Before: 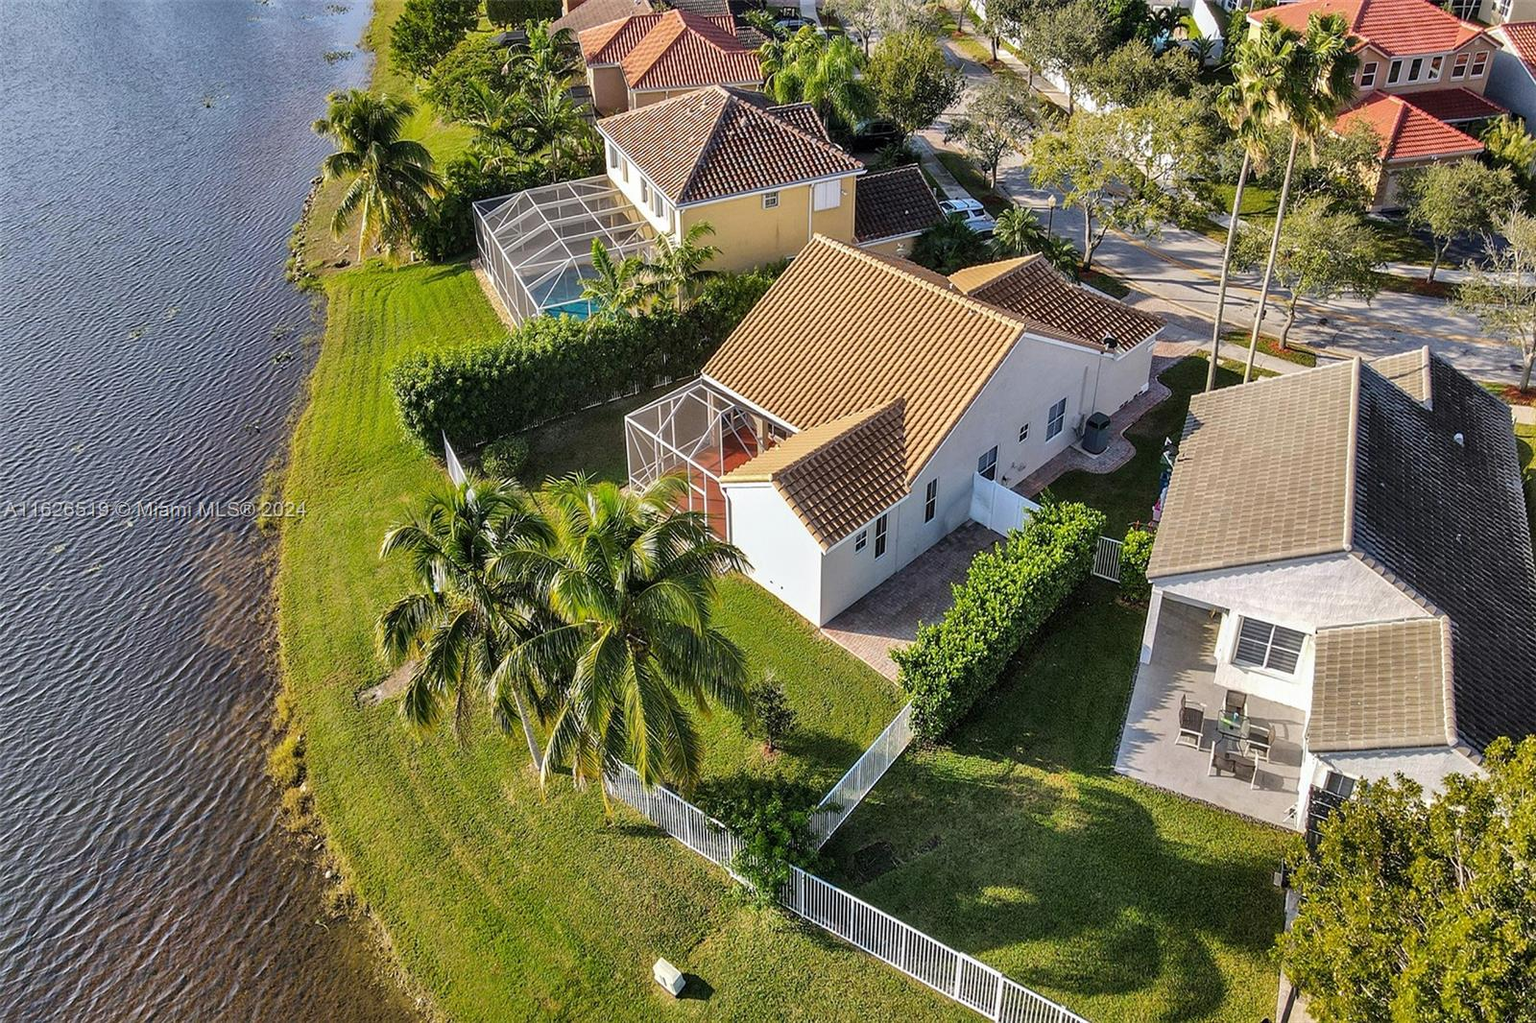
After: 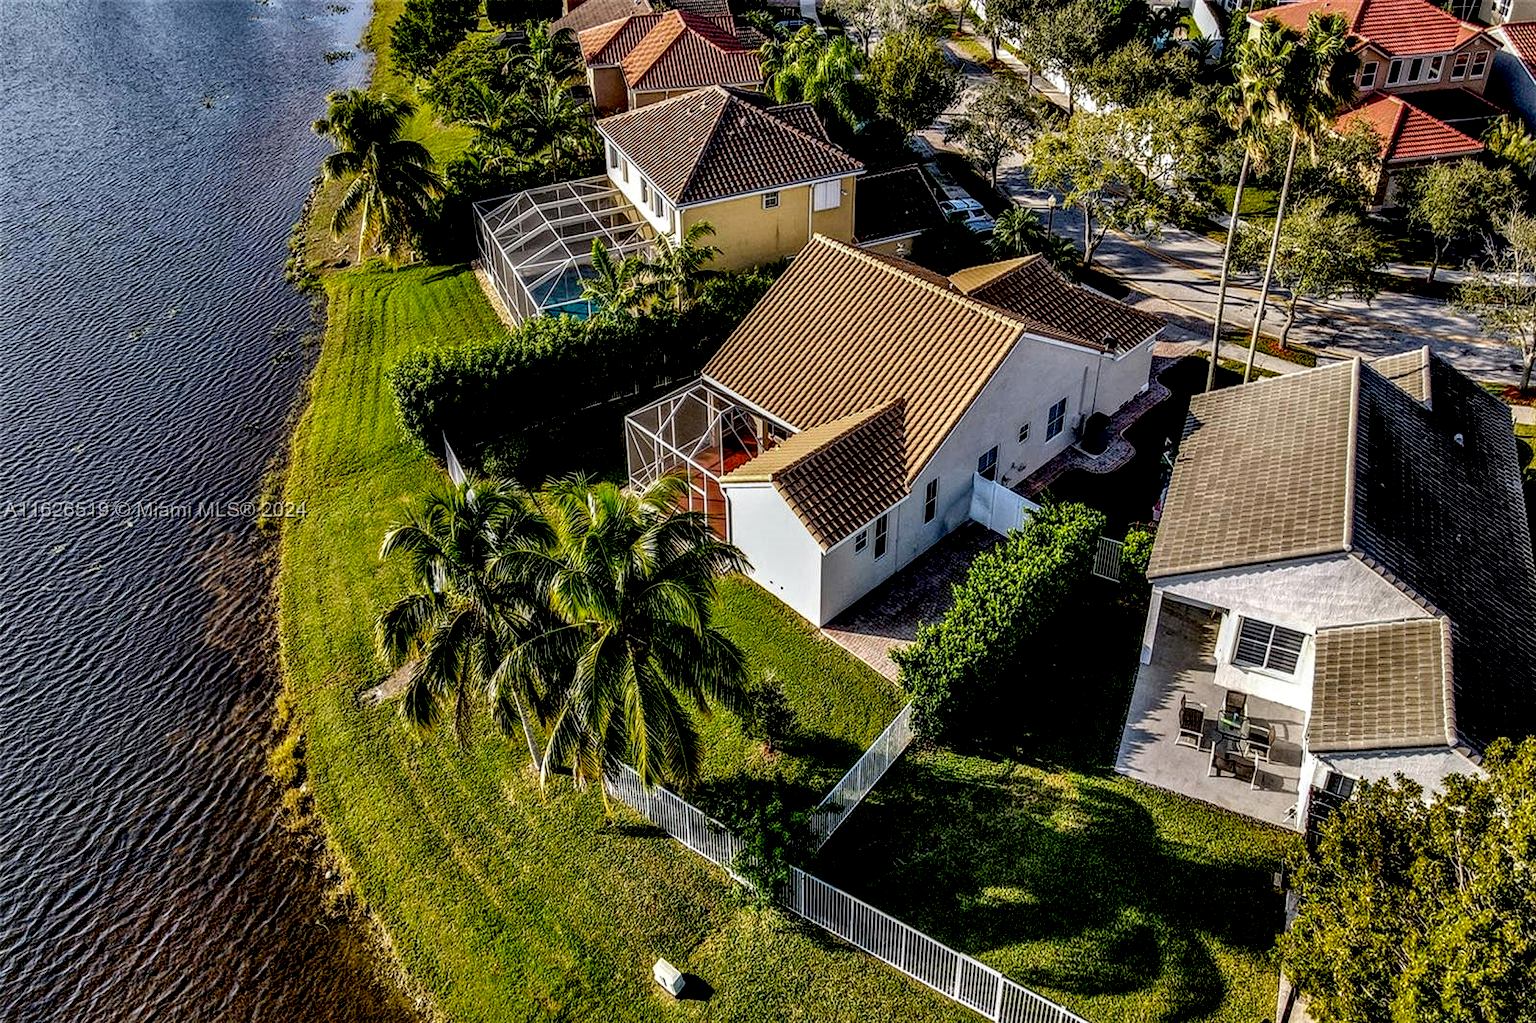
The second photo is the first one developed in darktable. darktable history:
exposure: black level correction 0.046, exposure -0.228 EV, compensate highlight preservation false
local contrast: highlights 19%, detail 186%
